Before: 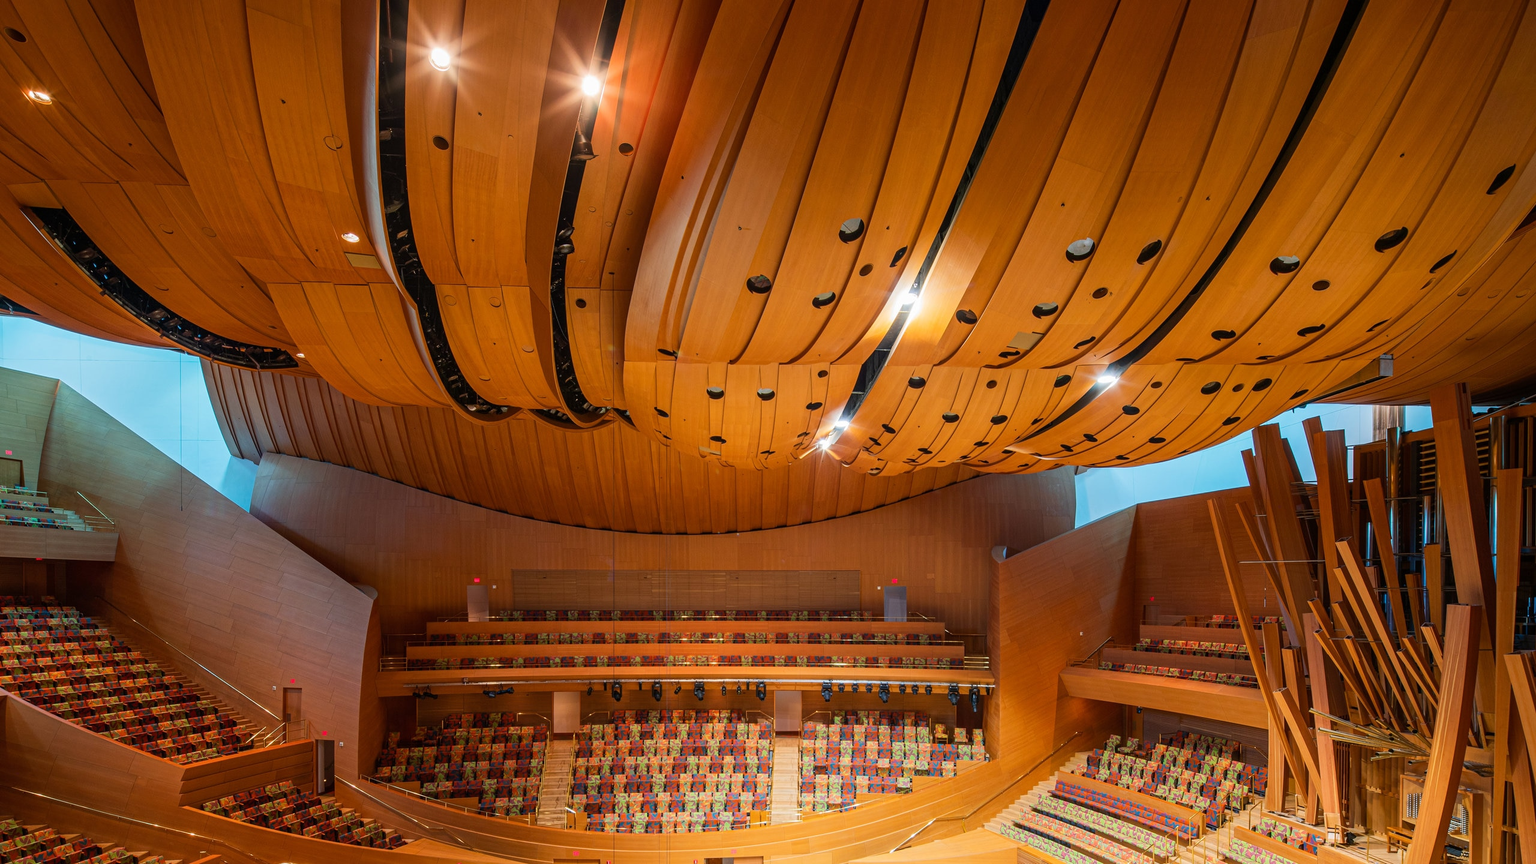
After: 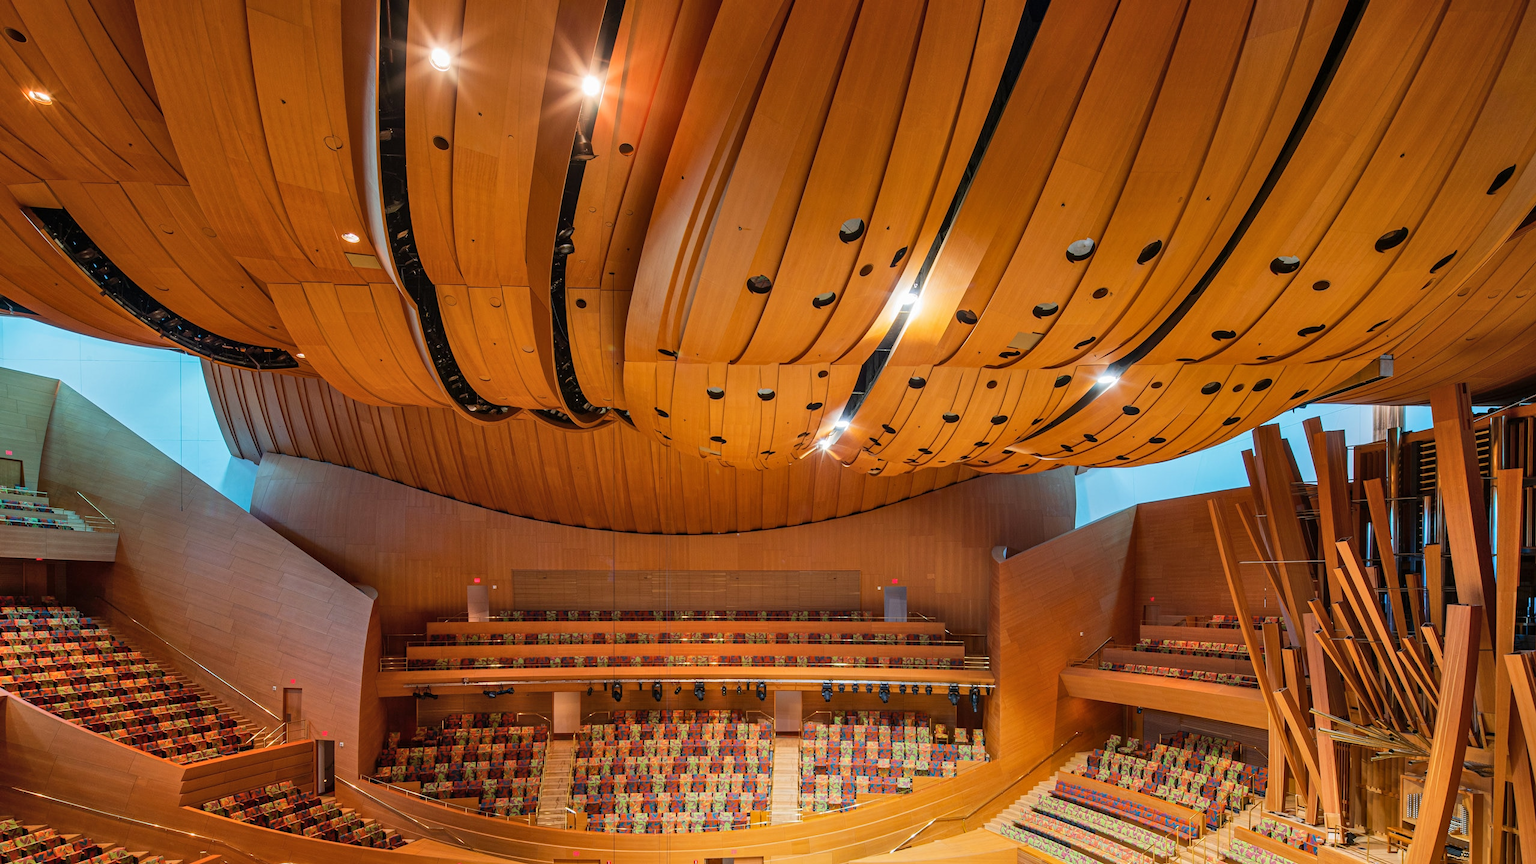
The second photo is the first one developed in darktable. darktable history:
shadows and highlights: shadows 59.18, soften with gaussian
